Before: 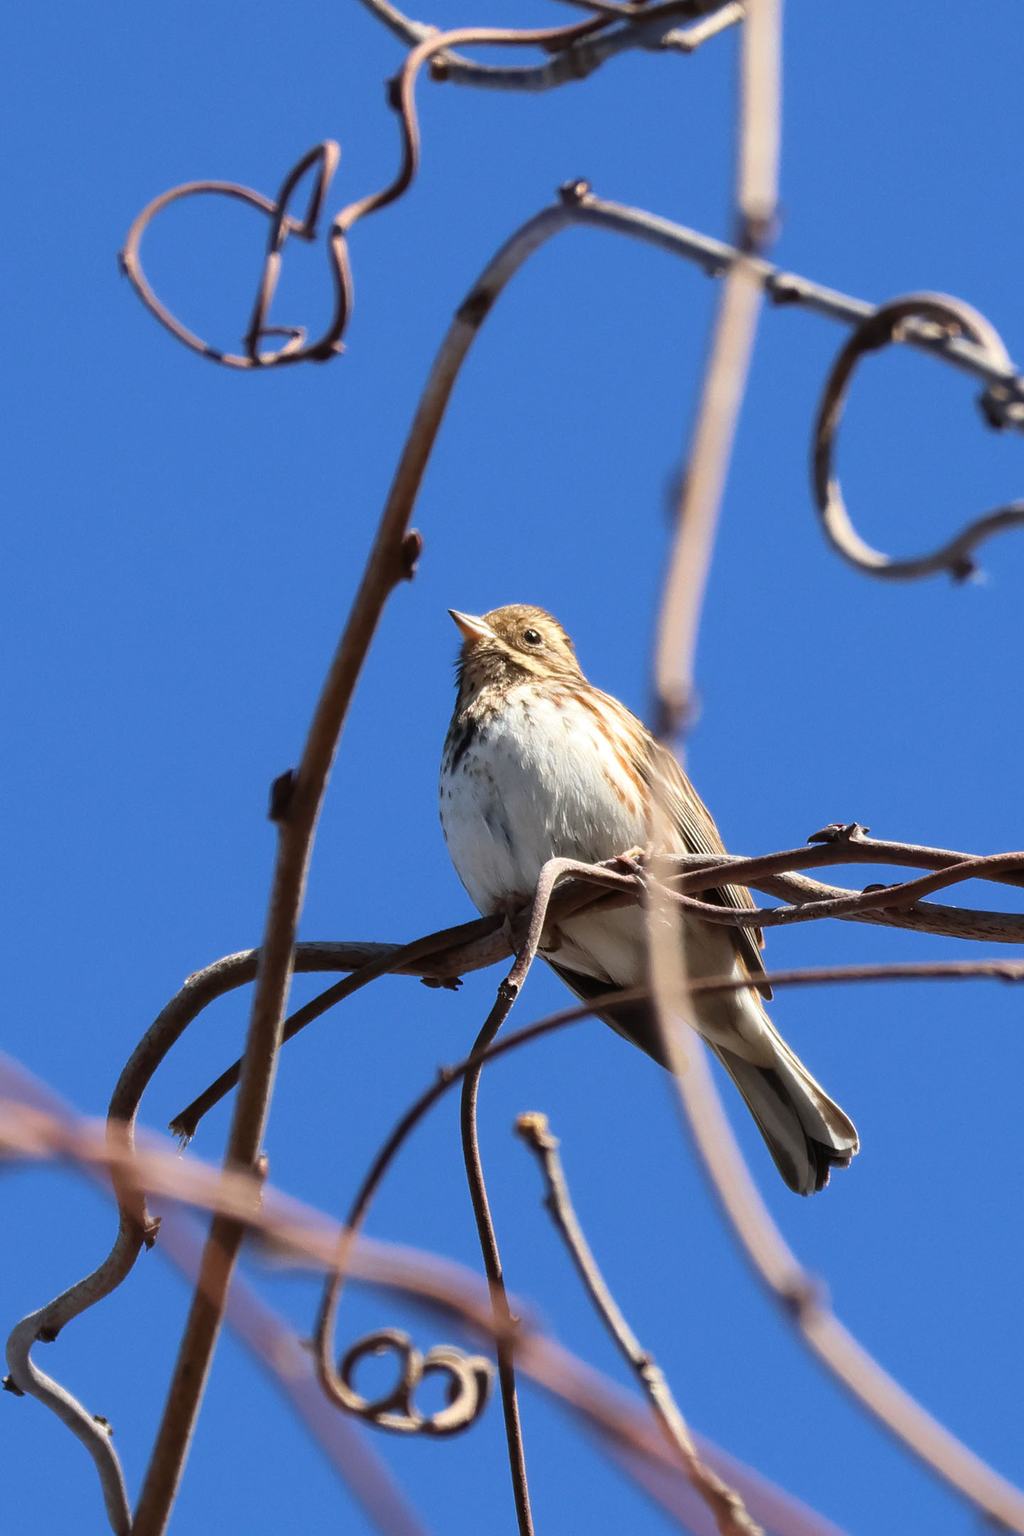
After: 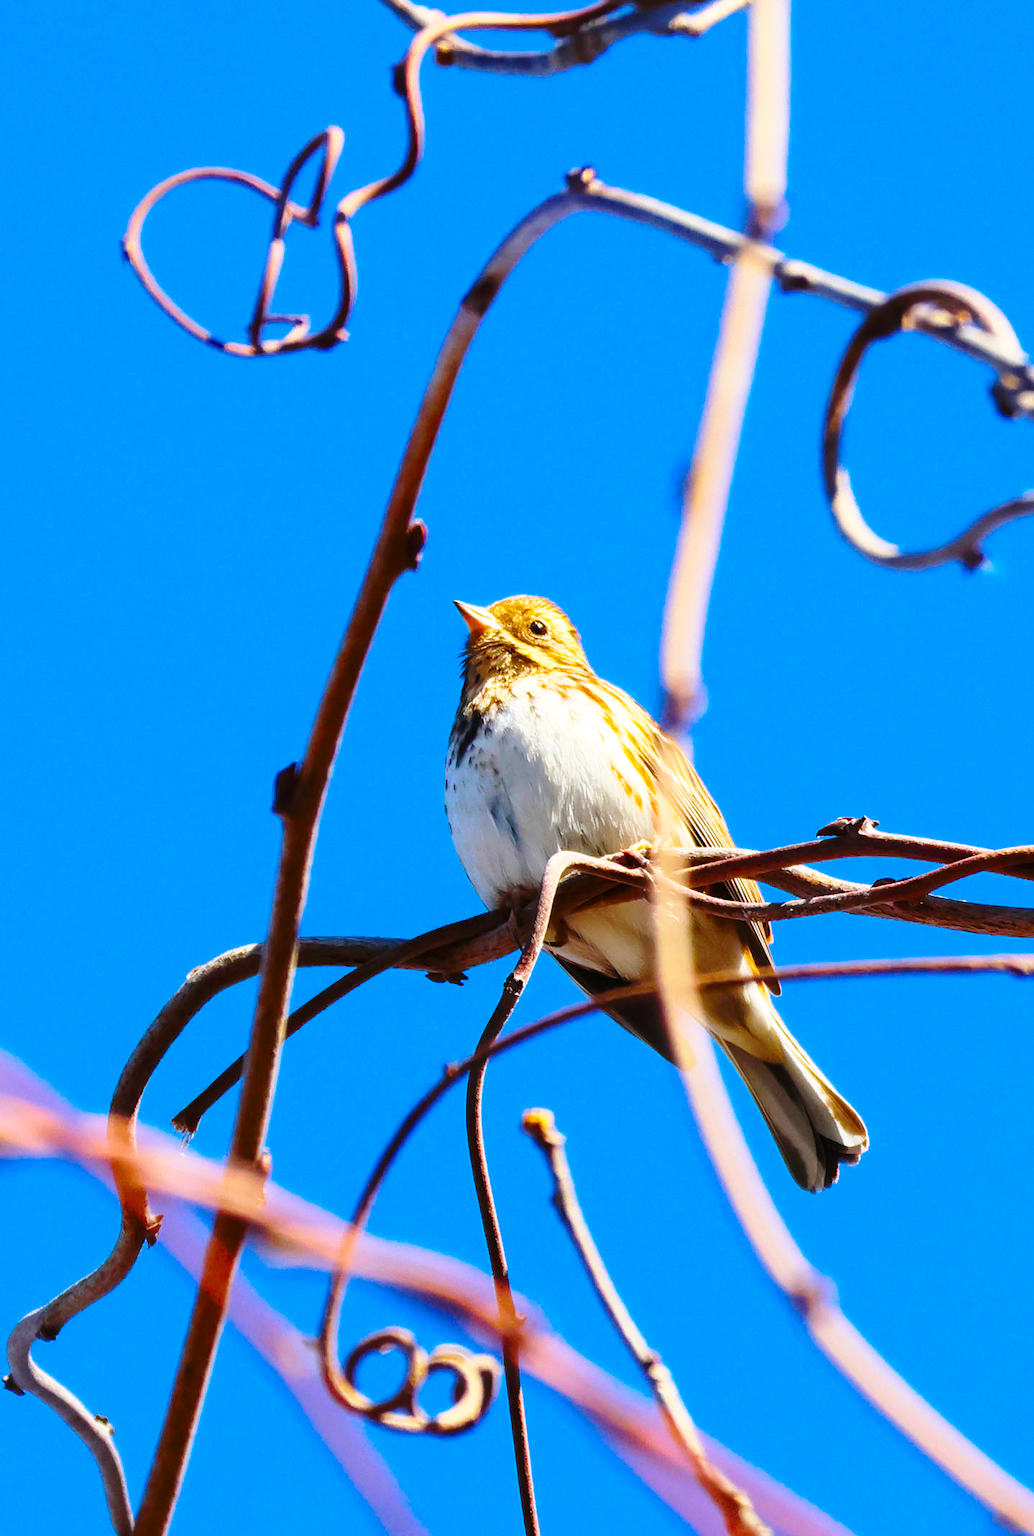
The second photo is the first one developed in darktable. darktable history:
crop: top 1.049%, right 0.001%
base curve: curves: ch0 [(0, 0) (0.028, 0.03) (0.121, 0.232) (0.46, 0.748) (0.859, 0.968) (1, 1)], preserve colors none
contrast brightness saturation: saturation 0.1
color balance rgb: linear chroma grading › global chroma 25%, perceptual saturation grading › global saturation 50%
